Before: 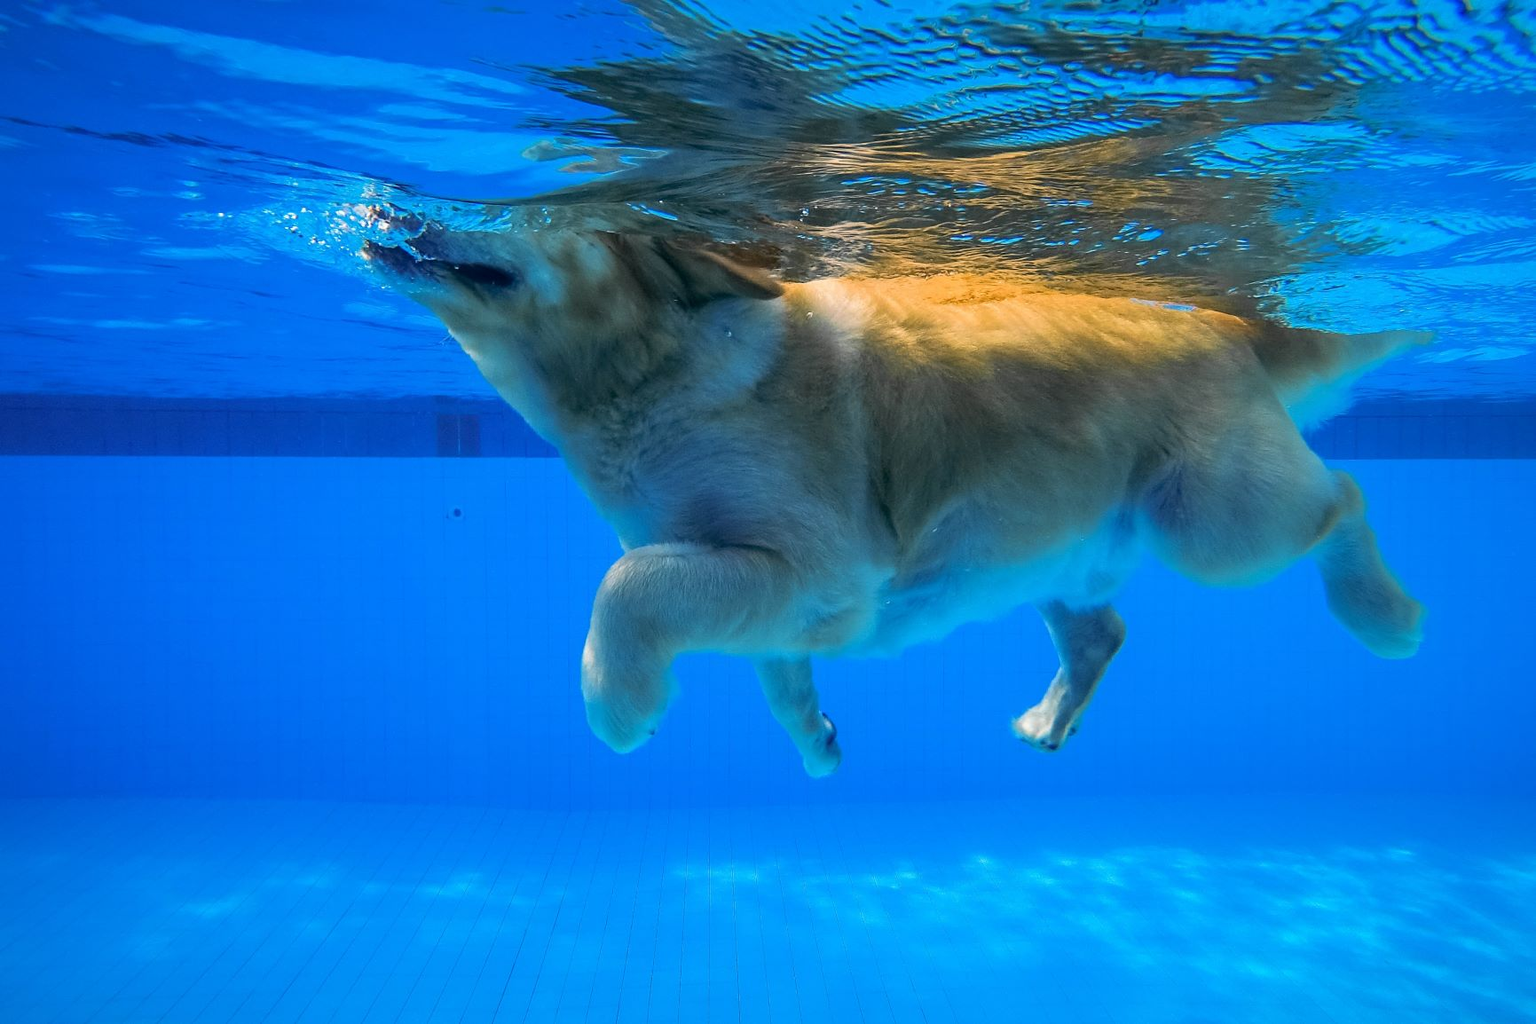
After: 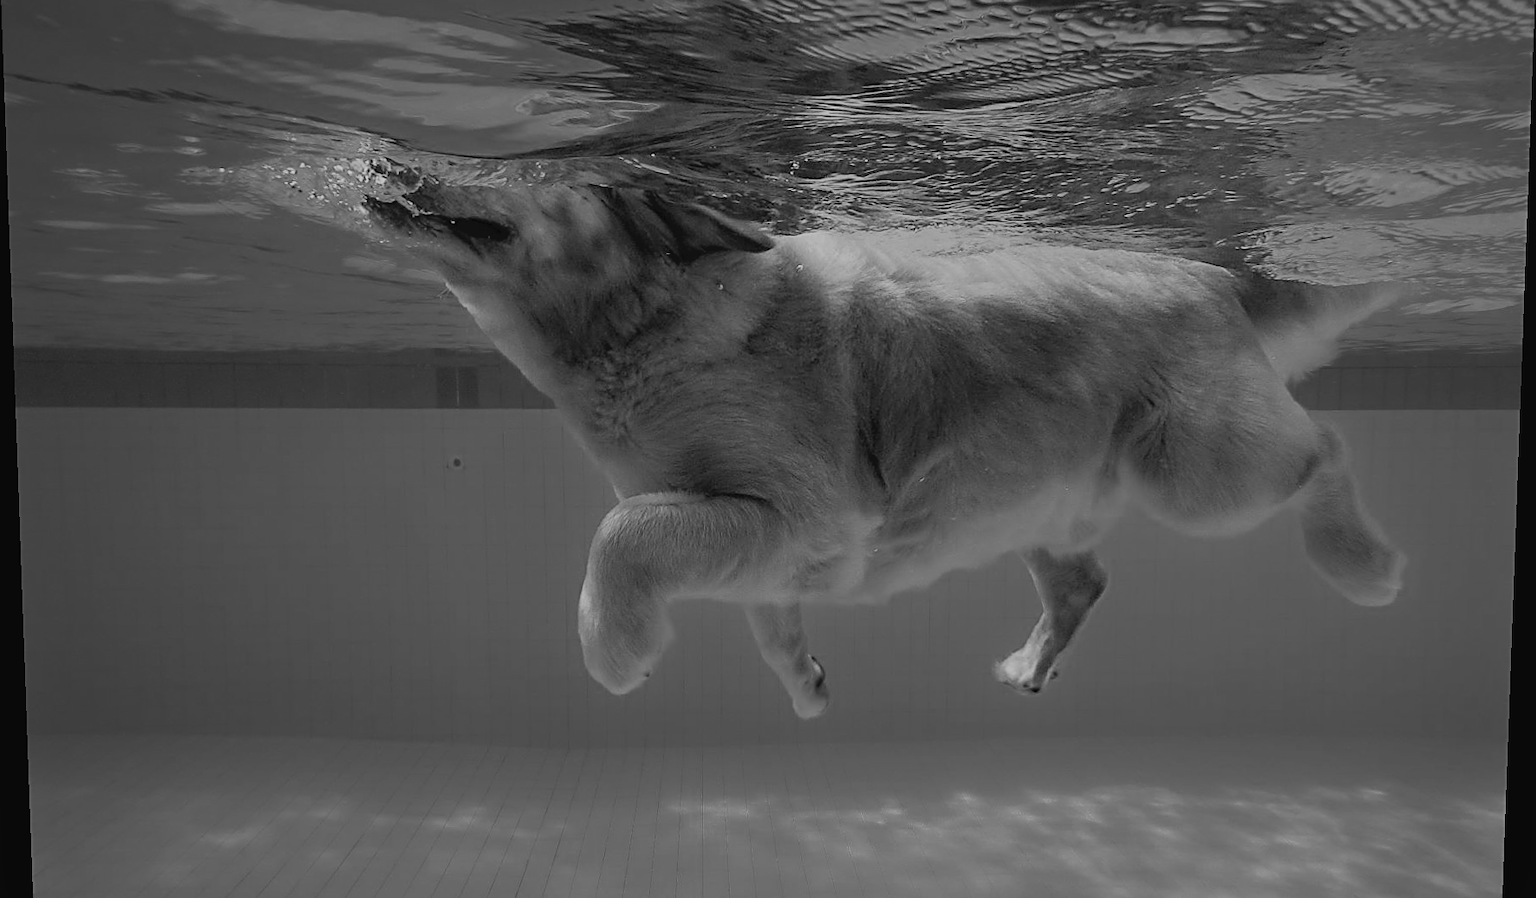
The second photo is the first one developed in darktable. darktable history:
sharpen: amount 0.575
color correction: highlights a* 10.32, highlights b* 14.66, shadows a* -9.59, shadows b* -15.02
monochrome: a -74.22, b 78.2
rotate and perspective: lens shift (vertical) 0.048, lens shift (horizontal) -0.024, automatic cropping off
tone curve: curves: ch0 [(0, 0) (0.003, 0.051) (0.011, 0.054) (0.025, 0.056) (0.044, 0.07) (0.069, 0.092) (0.1, 0.119) (0.136, 0.149) (0.177, 0.189) (0.224, 0.231) (0.277, 0.278) (0.335, 0.329) (0.399, 0.386) (0.468, 0.454) (0.543, 0.524) (0.623, 0.603) (0.709, 0.687) (0.801, 0.776) (0.898, 0.878) (1, 1)], preserve colors none
filmic rgb: black relative exposure -7.65 EV, white relative exposure 4.56 EV, hardness 3.61
crop and rotate: top 5.609%, bottom 5.609%
haze removal: strength 0.29, distance 0.25, compatibility mode true, adaptive false
